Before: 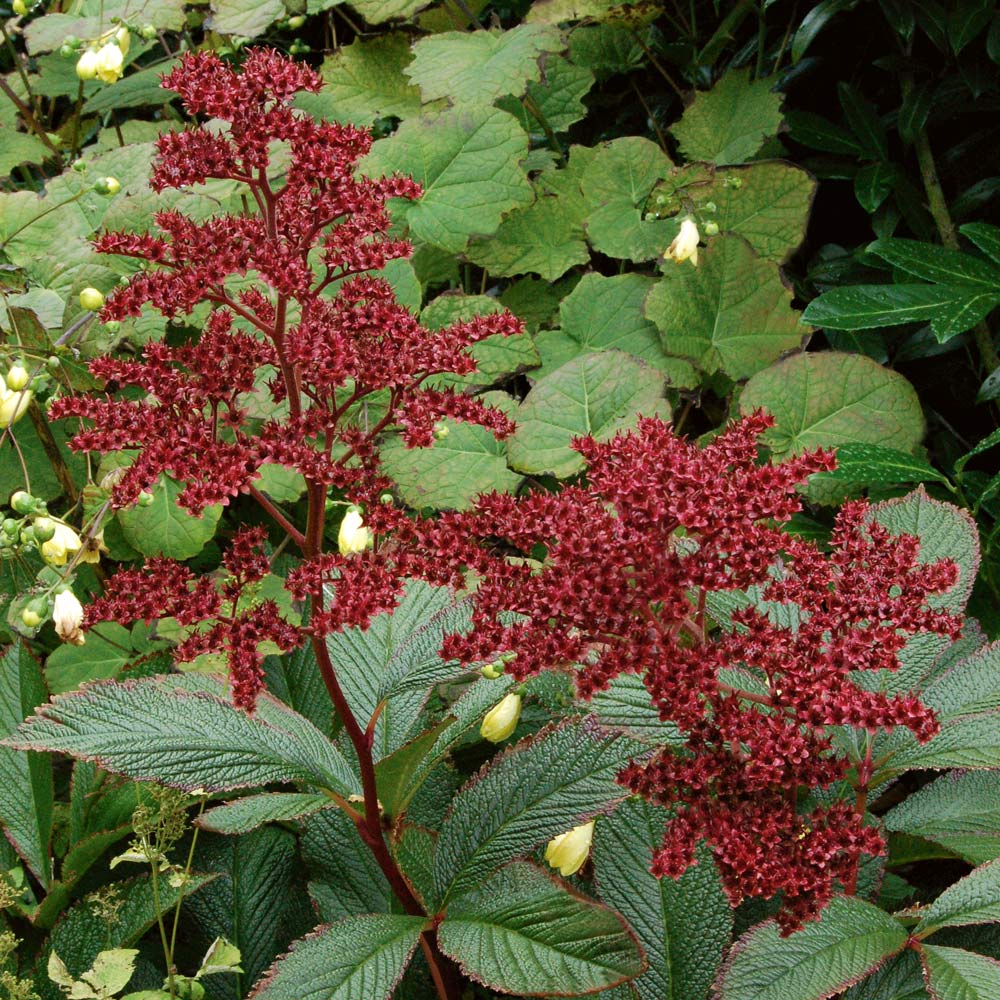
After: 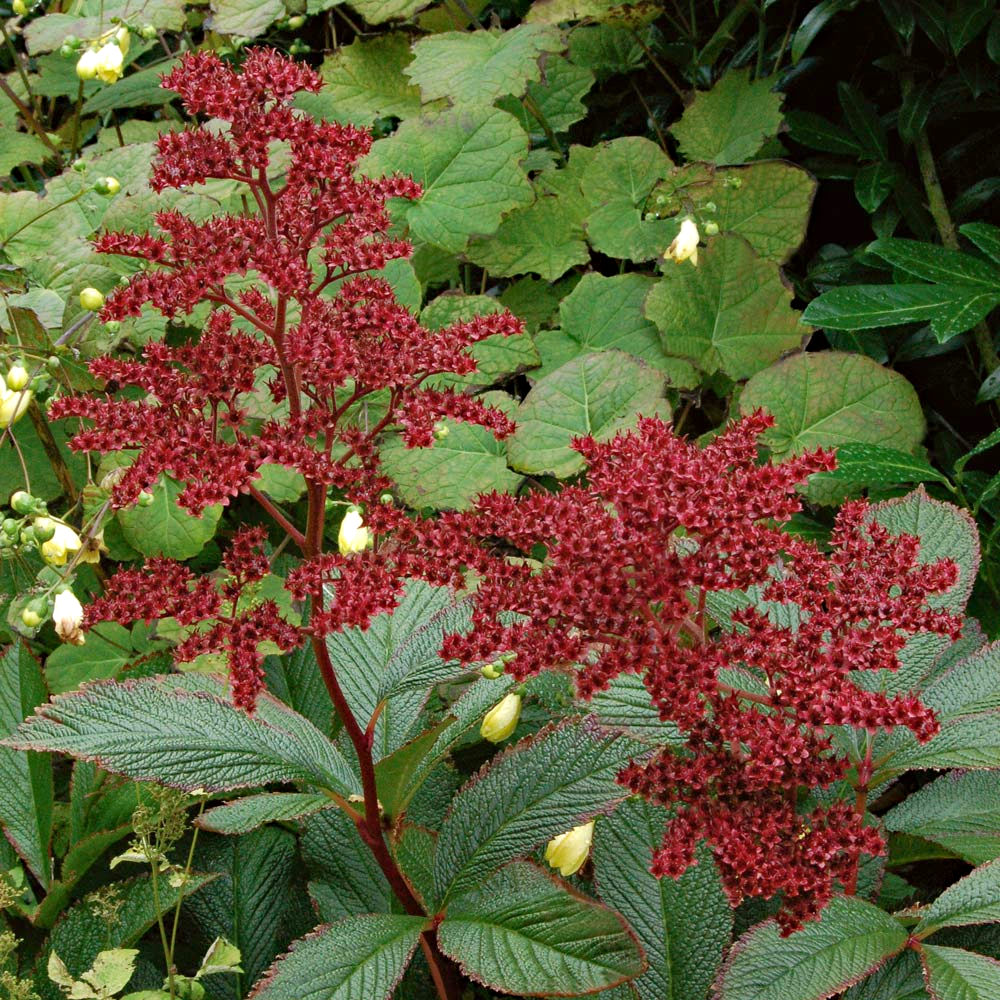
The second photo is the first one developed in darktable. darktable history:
haze removal: compatibility mode true, adaptive false
rgb curve: curves: ch0 [(0, 0) (0.053, 0.068) (0.122, 0.128) (1, 1)]
